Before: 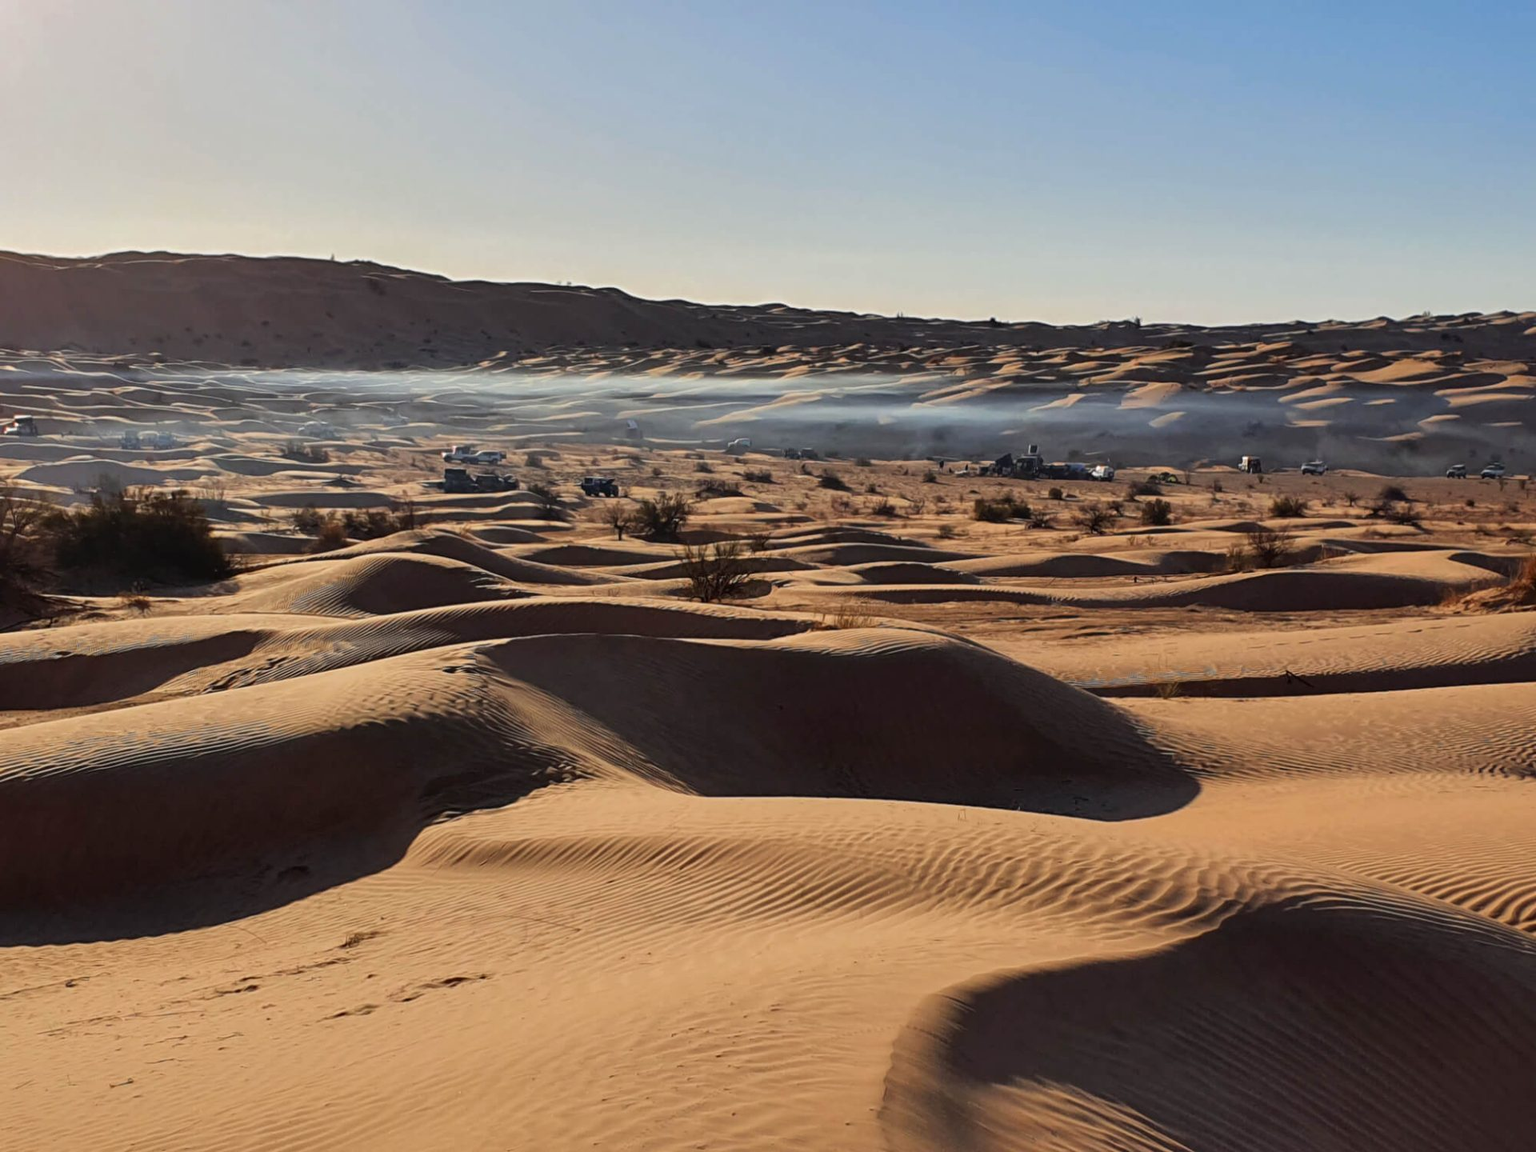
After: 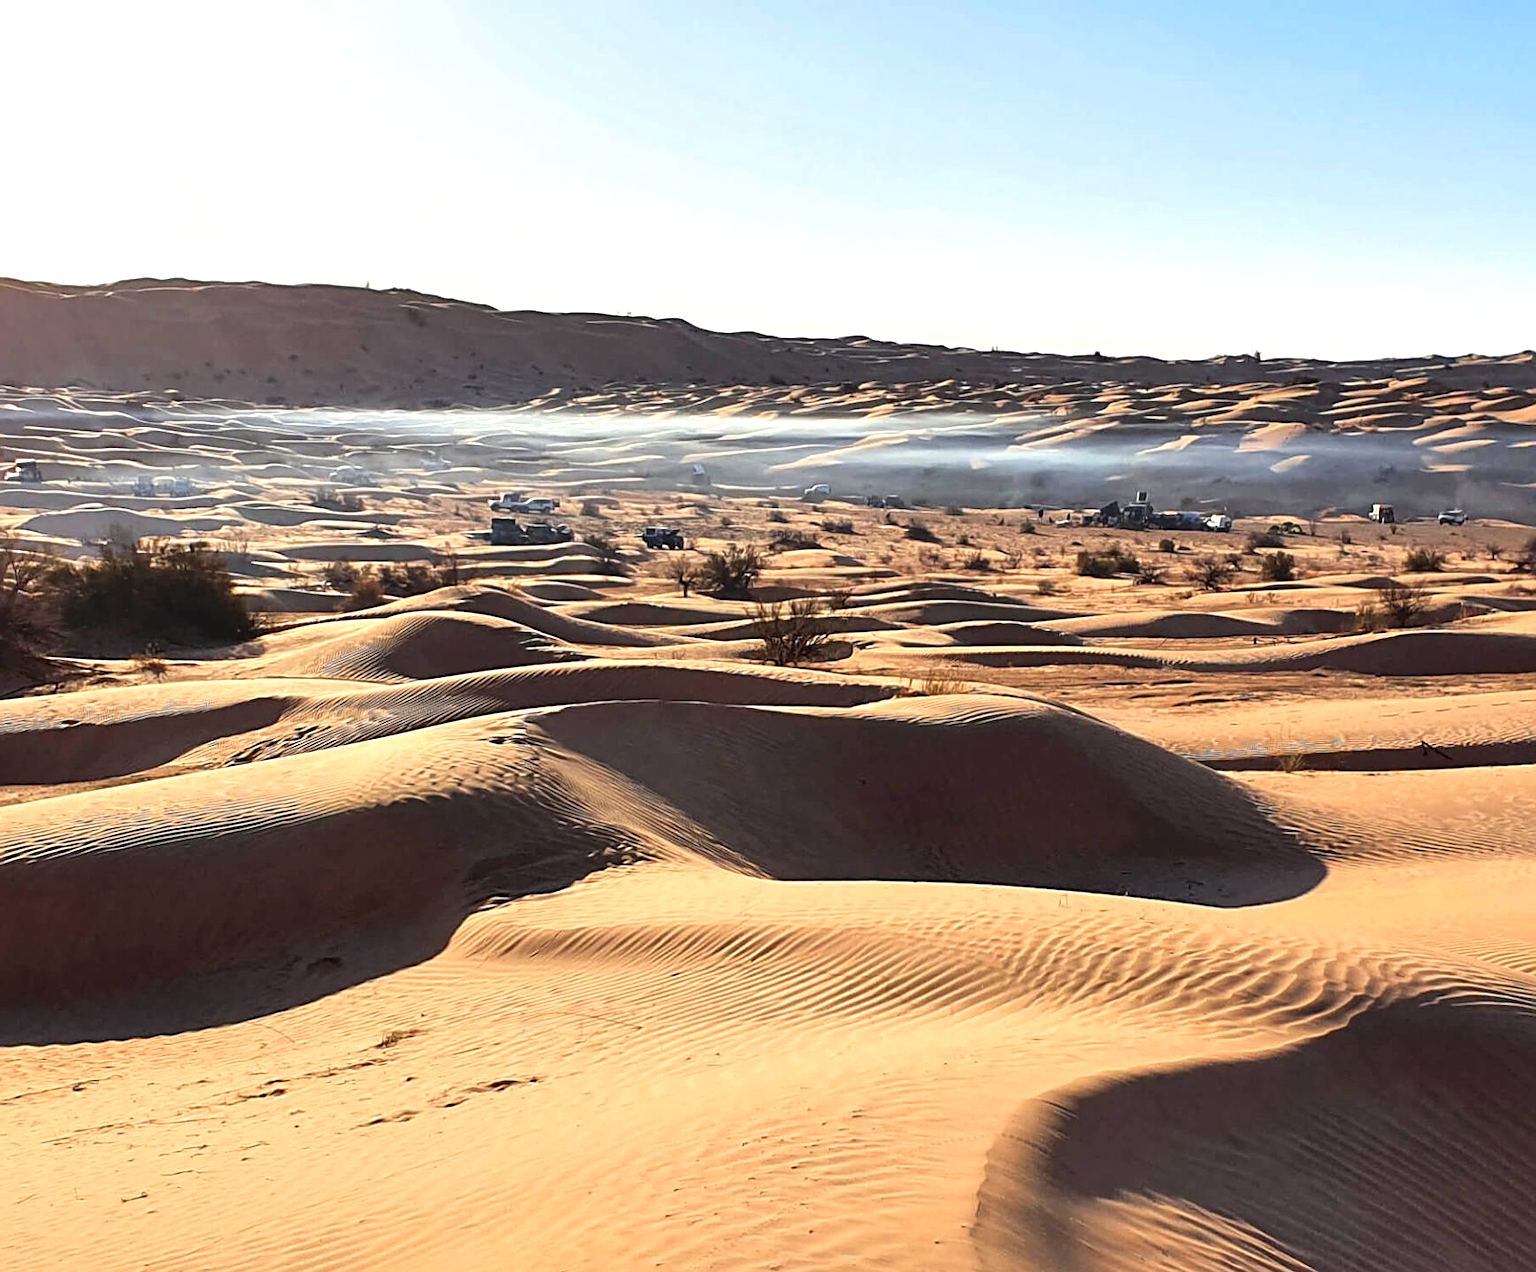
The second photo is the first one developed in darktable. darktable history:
exposure: exposure 1 EV, compensate highlight preservation false
sharpen: on, module defaults
crop: right 9.514%, bottom 0.03%
